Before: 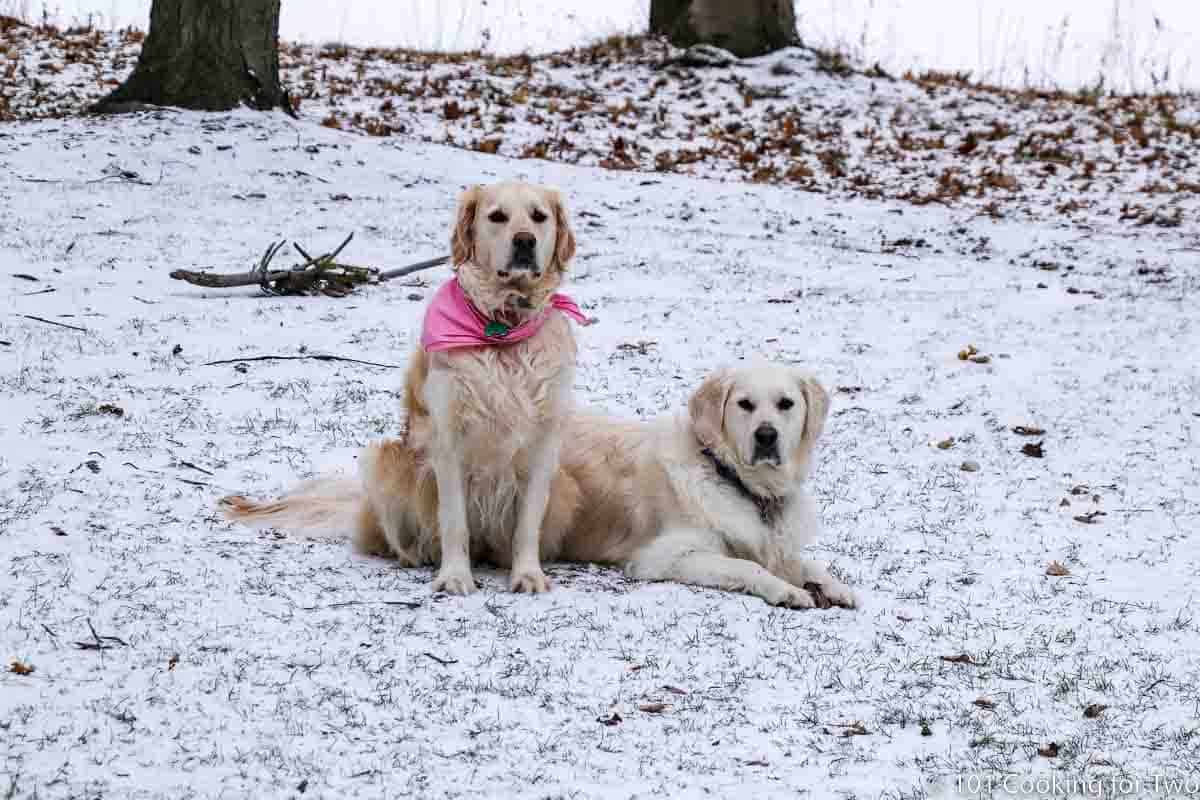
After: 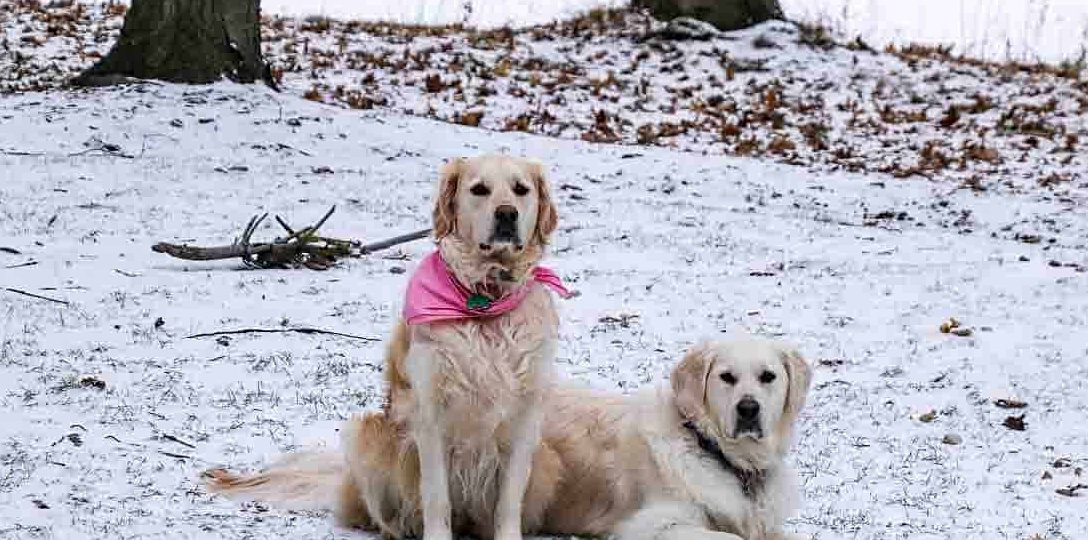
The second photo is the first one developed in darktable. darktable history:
sharpen: amount 0.2
crop: left 1.509%, top 3.452%, right 7.696%, bottom 28.452%
